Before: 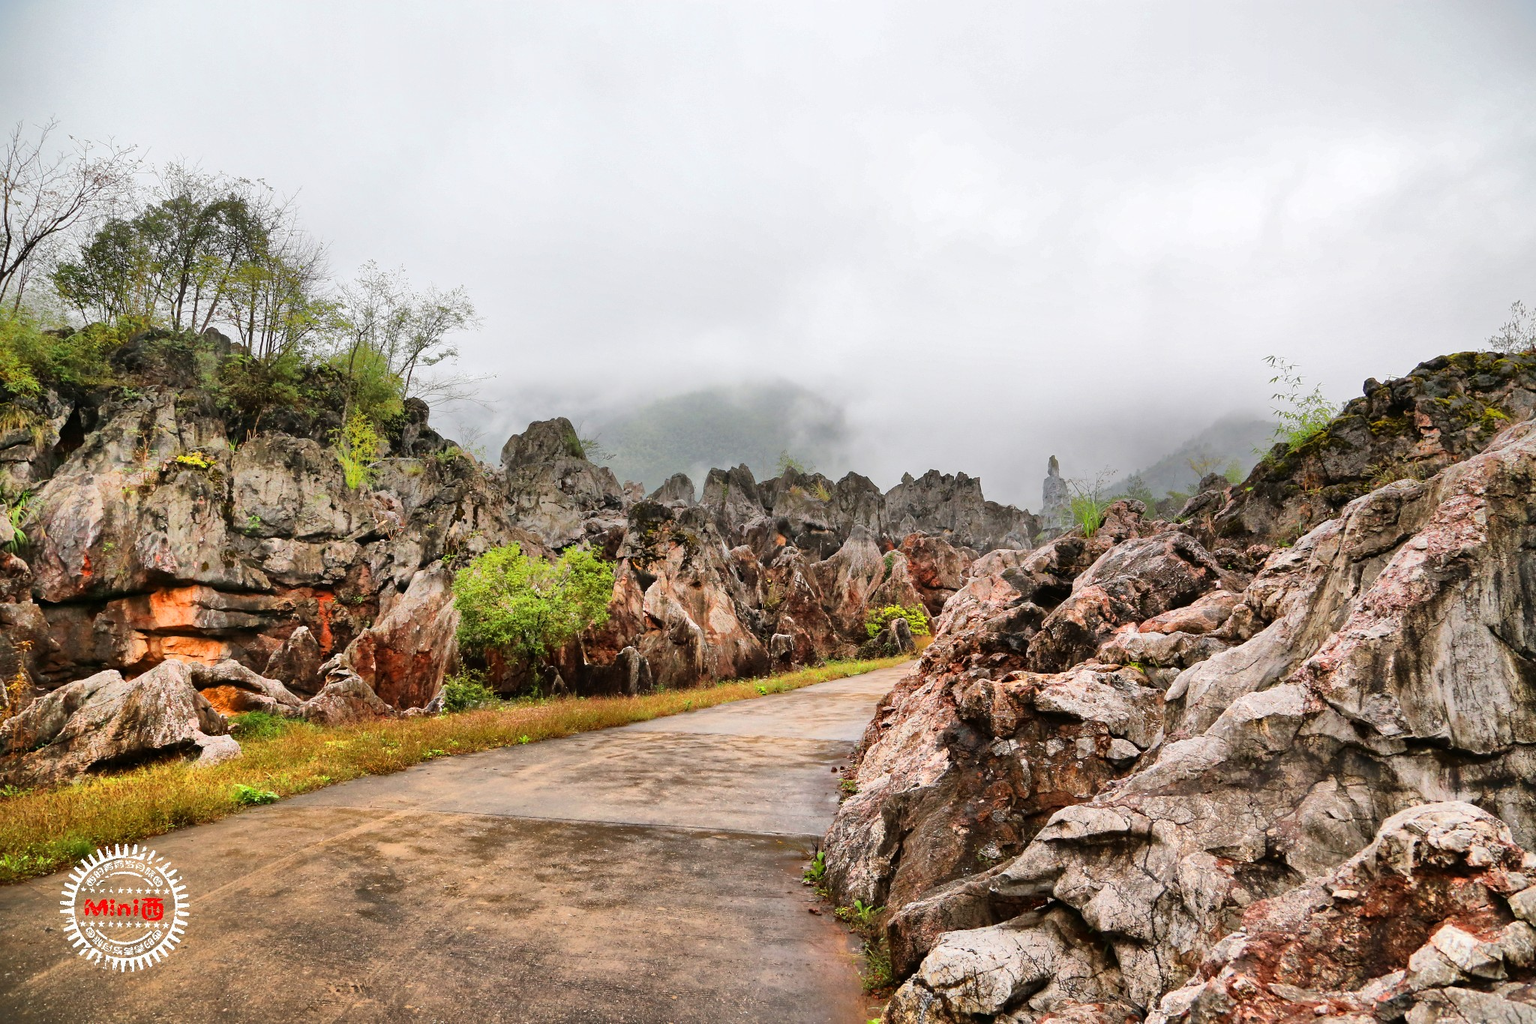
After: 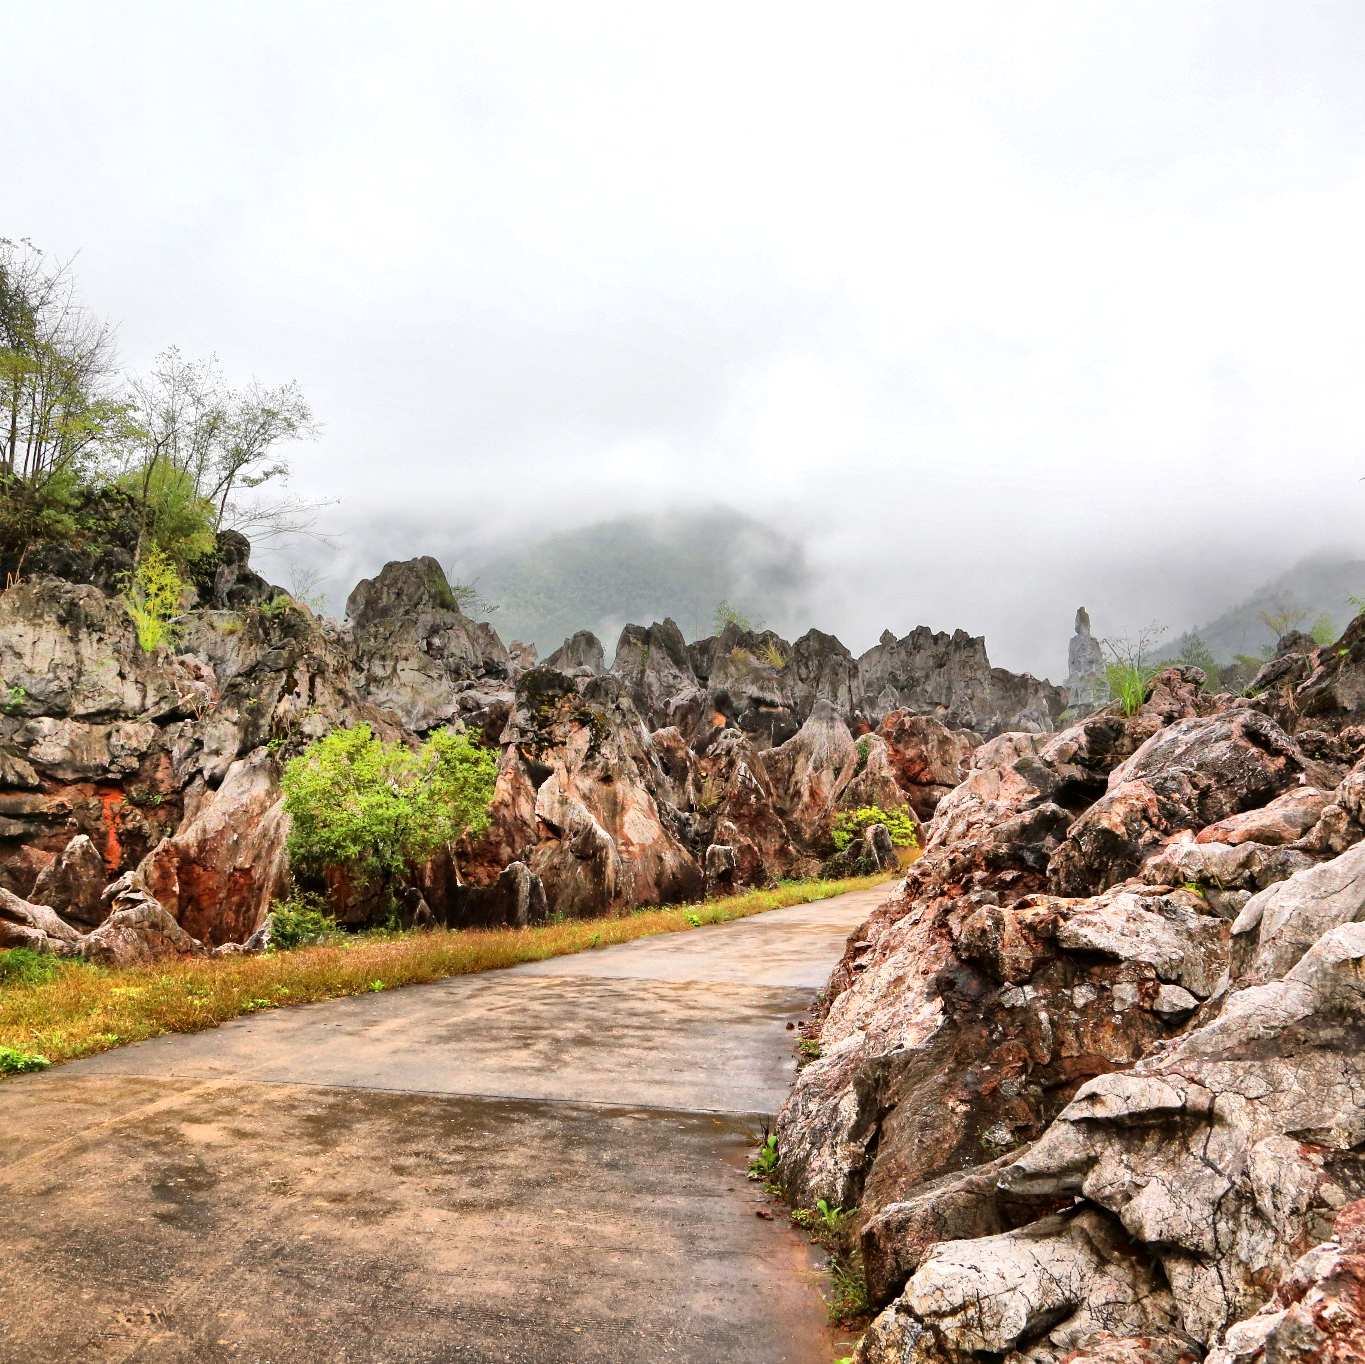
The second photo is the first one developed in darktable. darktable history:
local contrast: mode bilateral grid, contrast 20, coarseness 50, detail 120%, midtone range 0.2
crop and rotate: left 15.754%, right 17.579%
exposure: exposure 0.2 EV, compensate highlight preservation false
